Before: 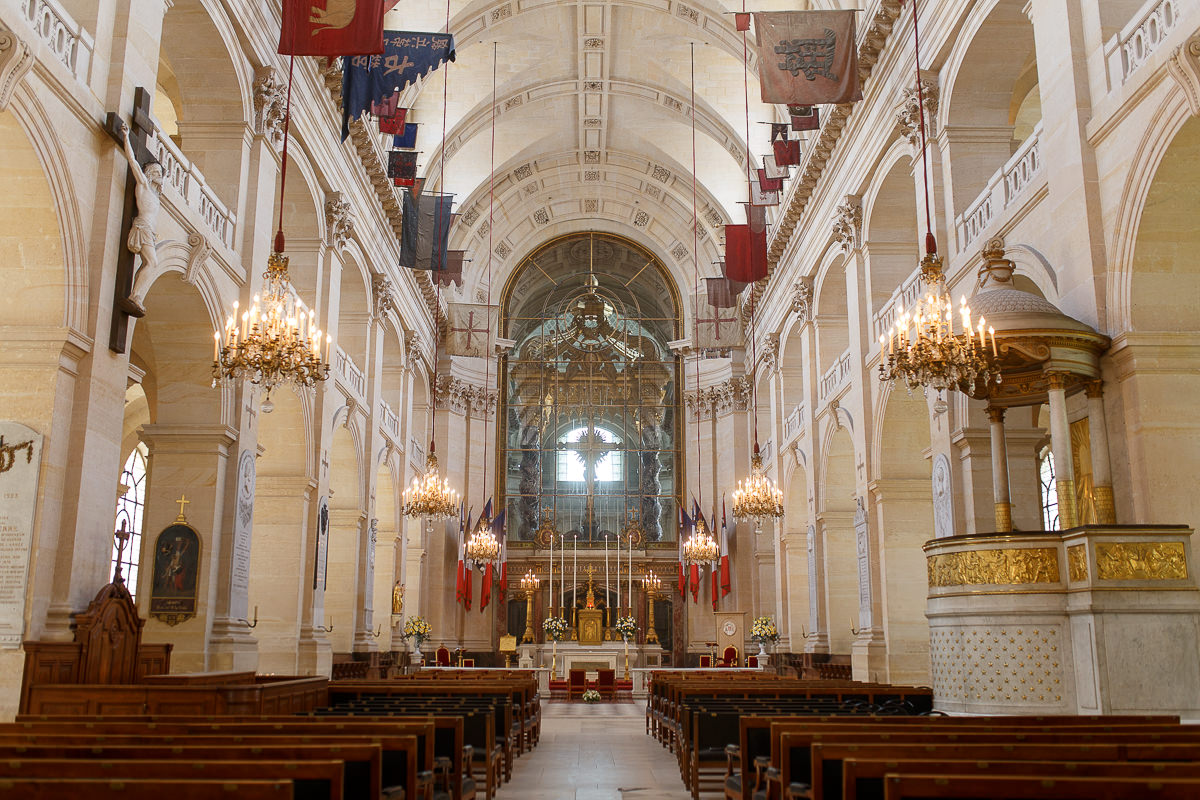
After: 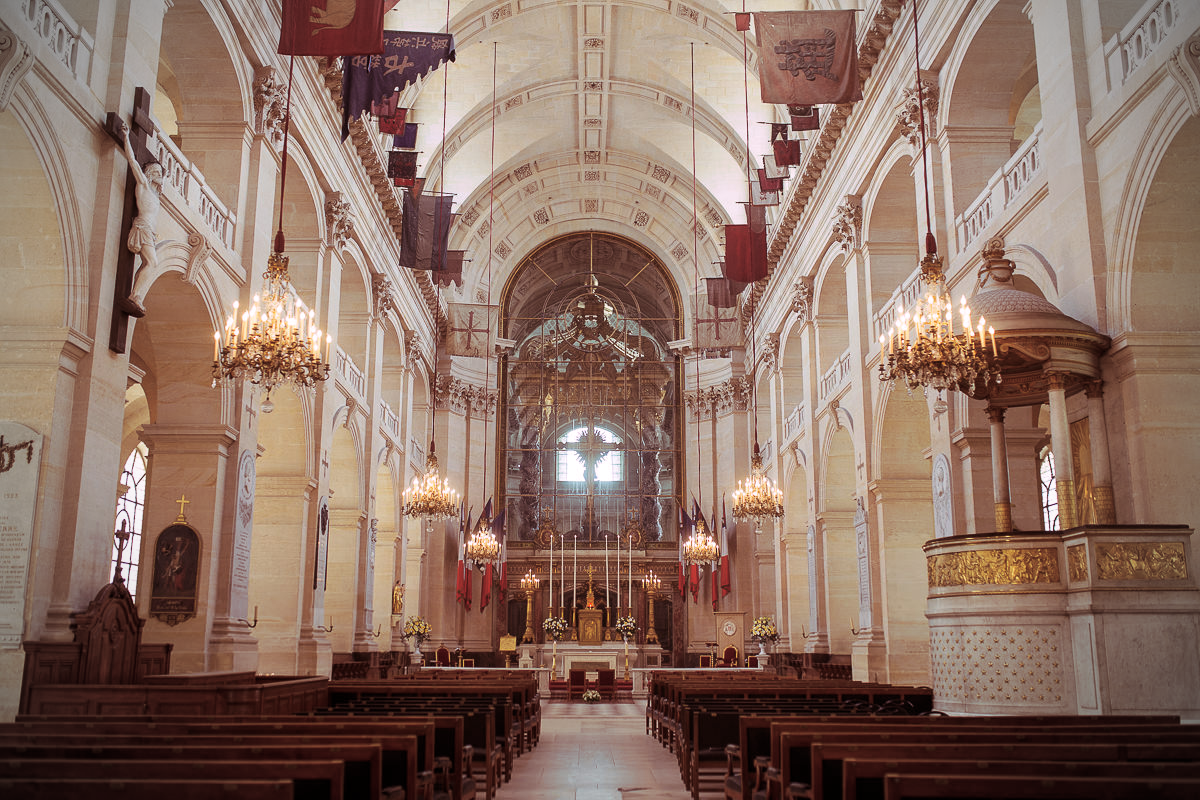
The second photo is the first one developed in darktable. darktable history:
vignetting: fall-off start 75%, brightness -0.692, width/height ratio 1.084
split-toning: highlights › hue 298.8°, highlights › saturation 0.73, compress 41.76%
